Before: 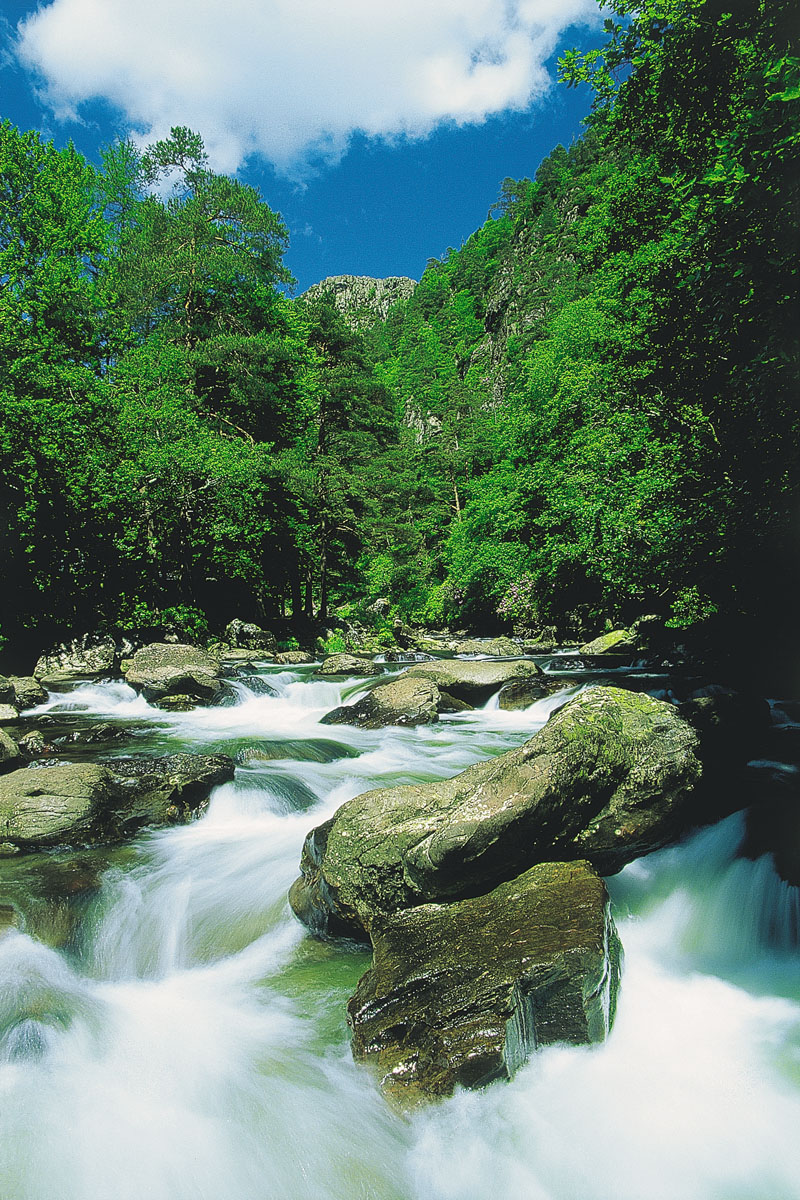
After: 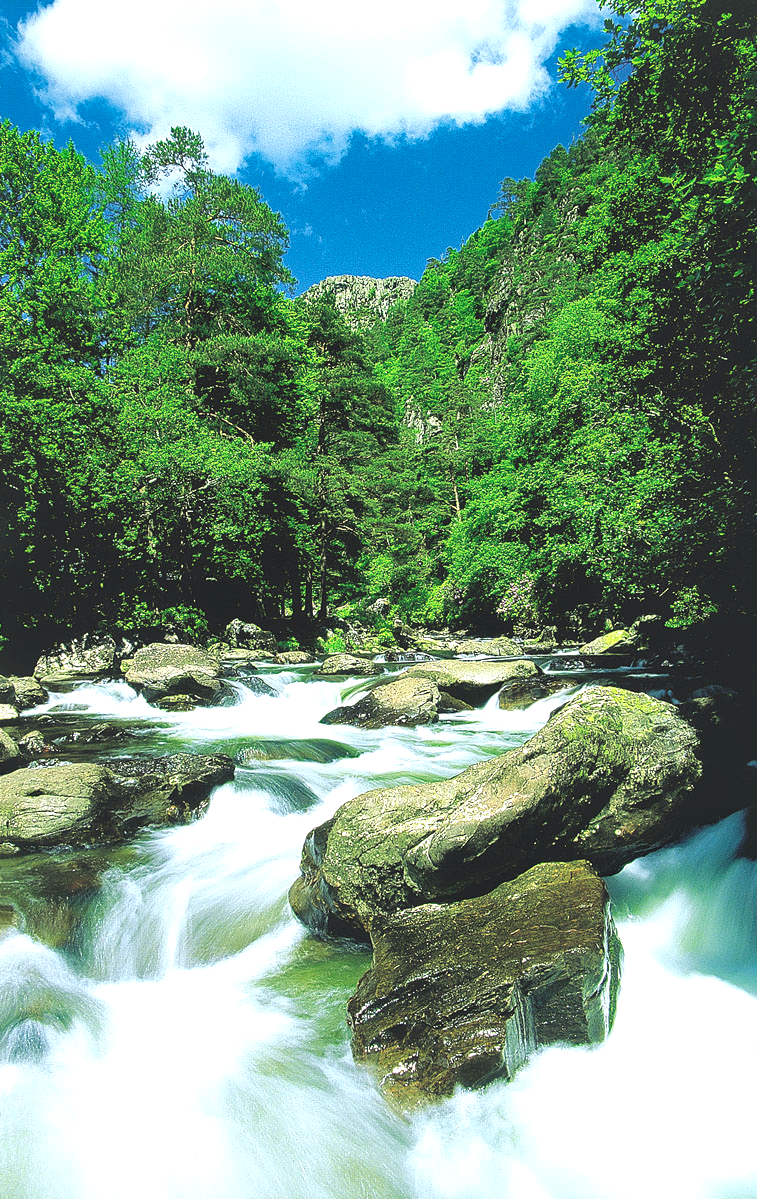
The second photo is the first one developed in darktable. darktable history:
haze removal: compatibility mode true, adaptive false
tone equalizer: on, module defaults
crop and rotate: left 0%, right 5.338%
local contrast: mode bilateral grid, contrast 20, coarseness 99, detail 150%, midtone range 0.2
exposure: black level correction -0.005, exposure 0.626 EV, compensate highlight preservation false
